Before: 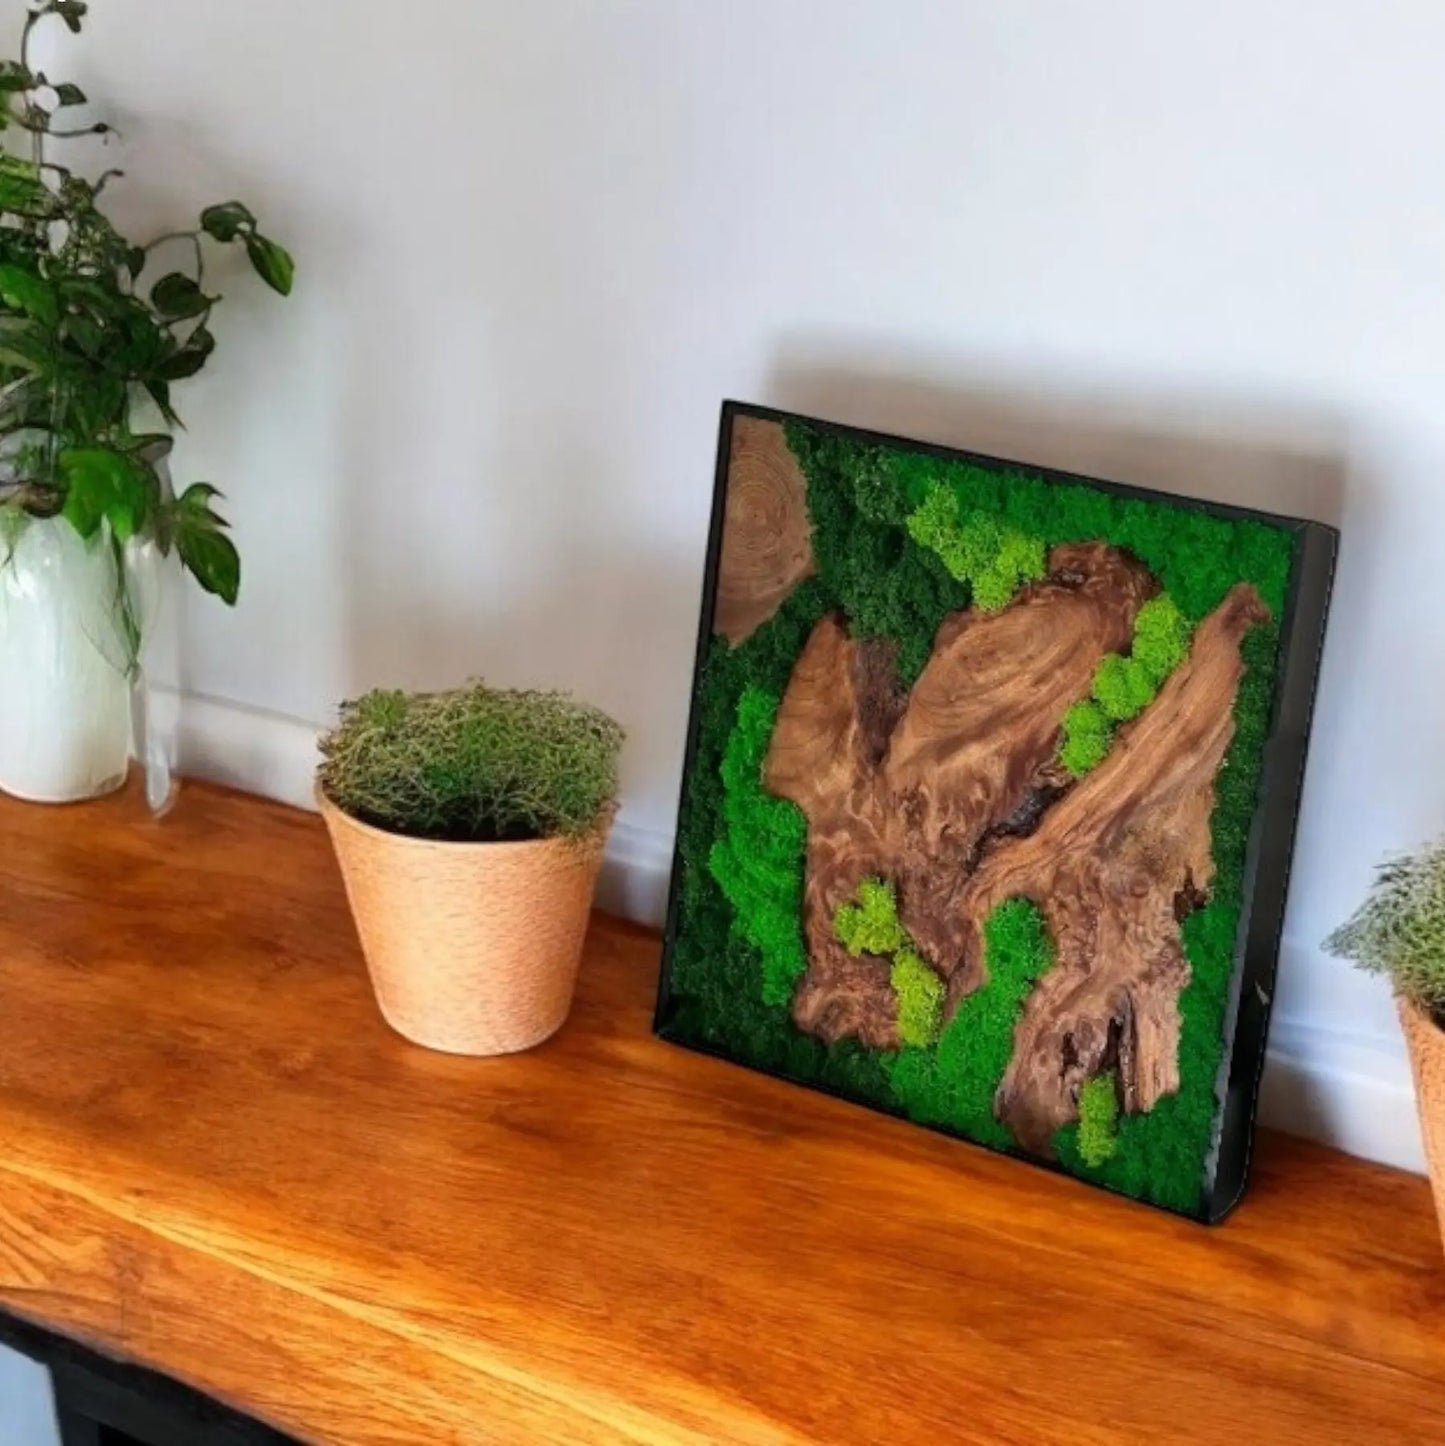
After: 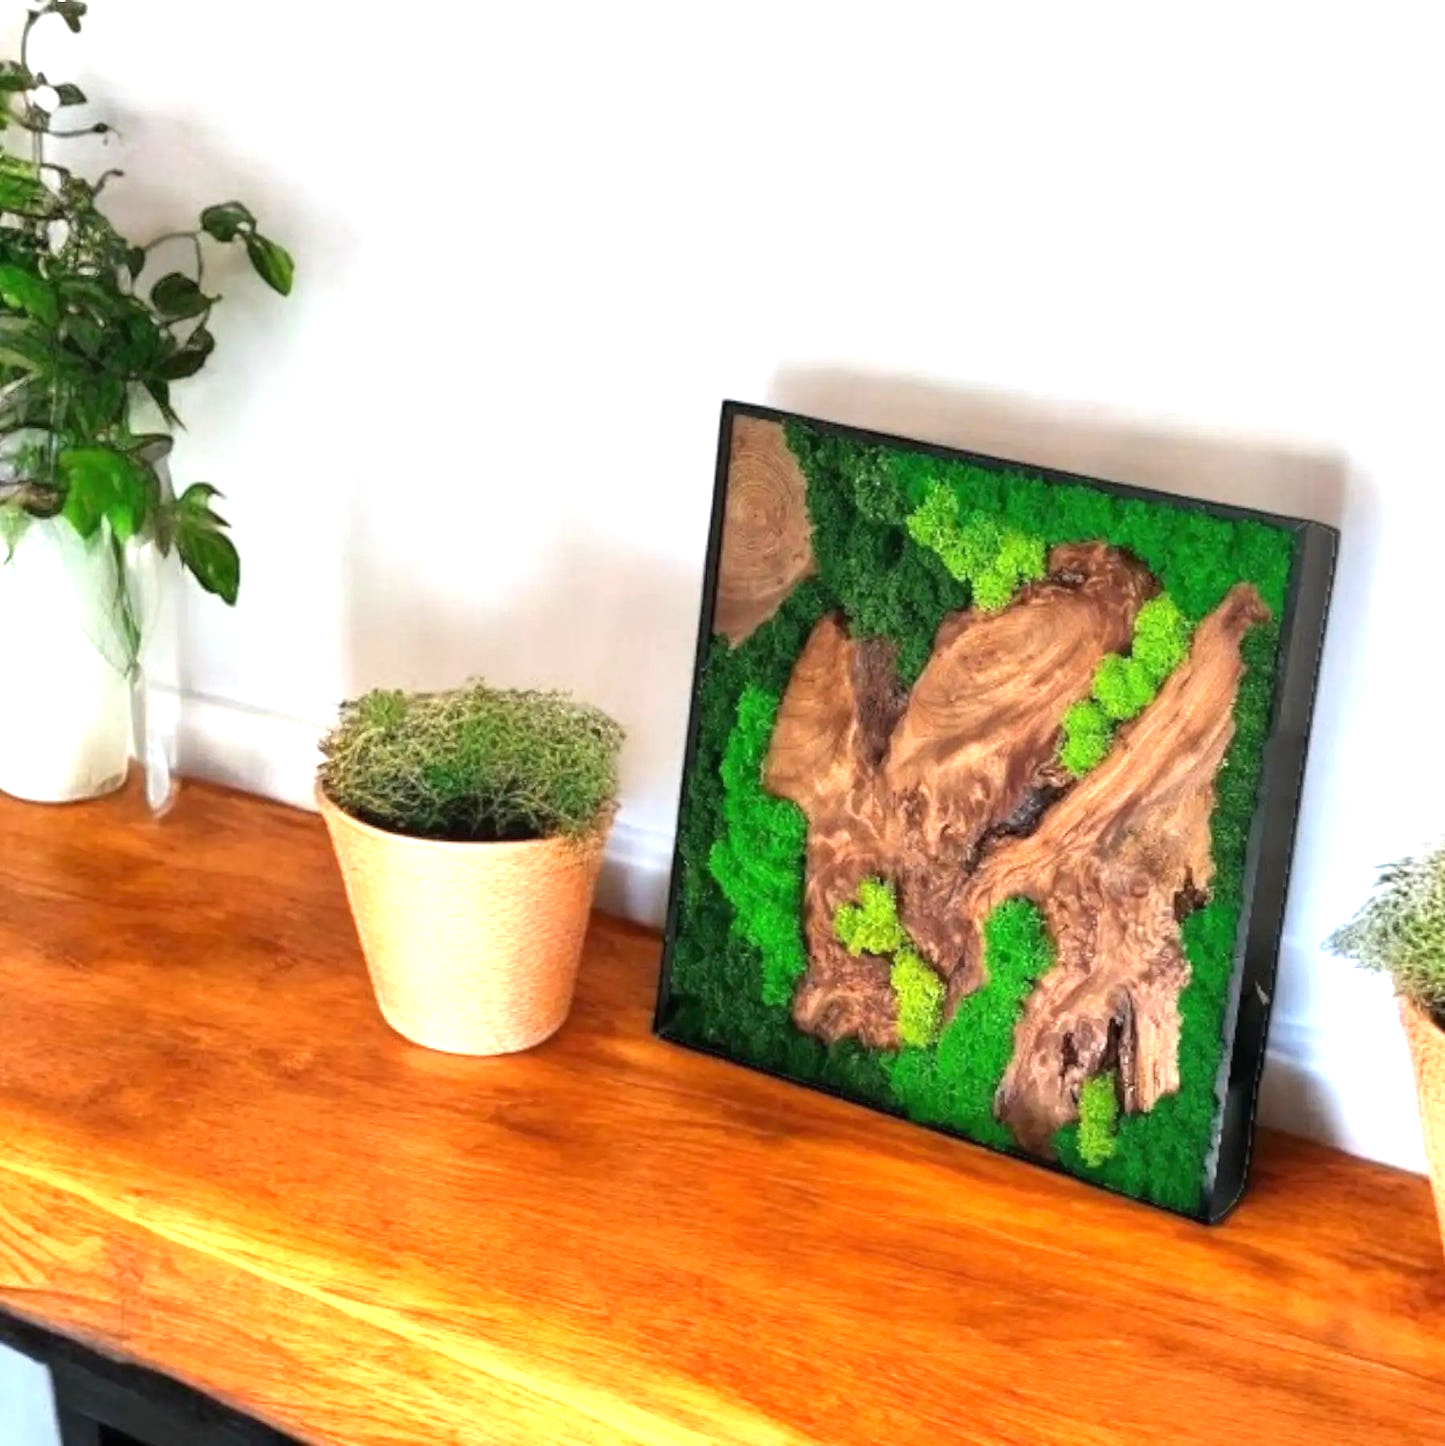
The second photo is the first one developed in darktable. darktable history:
exposure: black level correction 0, exposure 1.121 EV, compensate highlight preservation false
